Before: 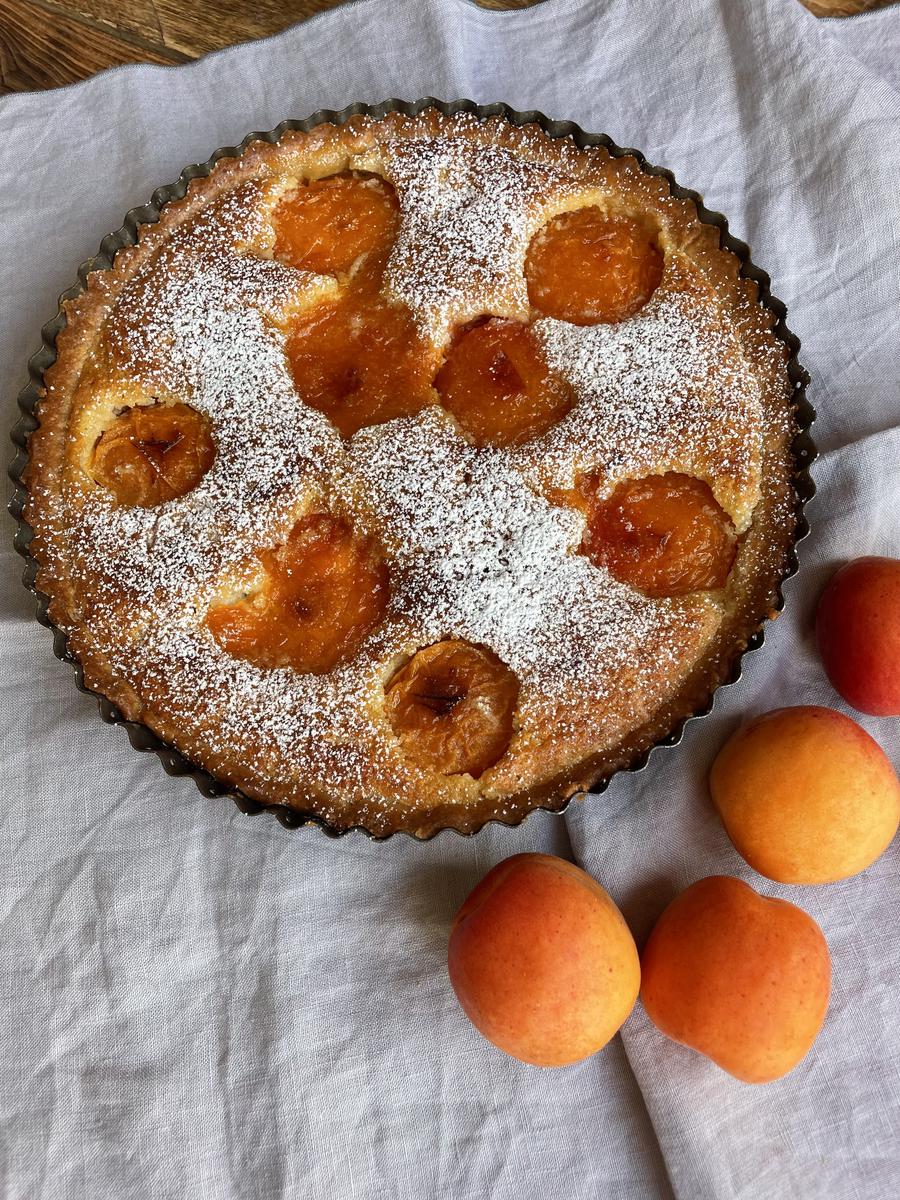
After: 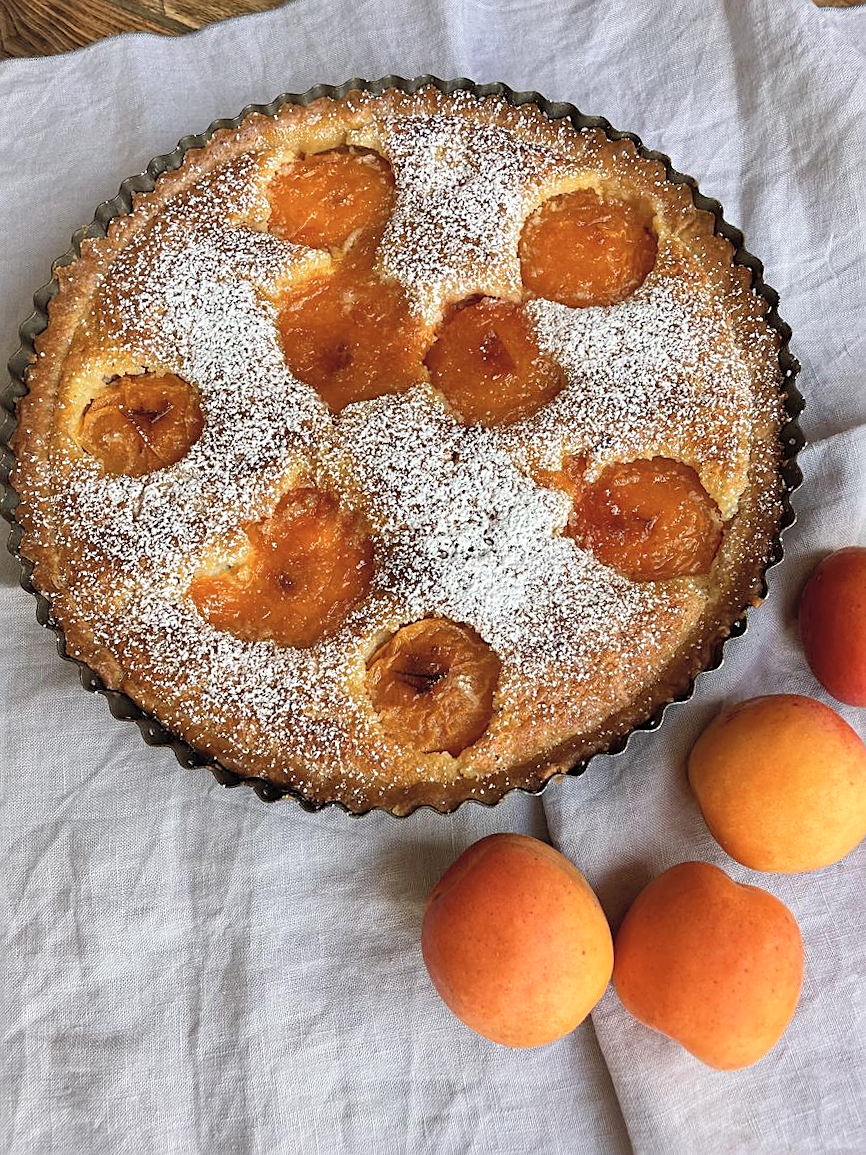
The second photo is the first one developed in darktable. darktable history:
crop and rotate: angle -1.69°
sharpen: on, module defaults
contrast brightness saturation: brightness 0.15
